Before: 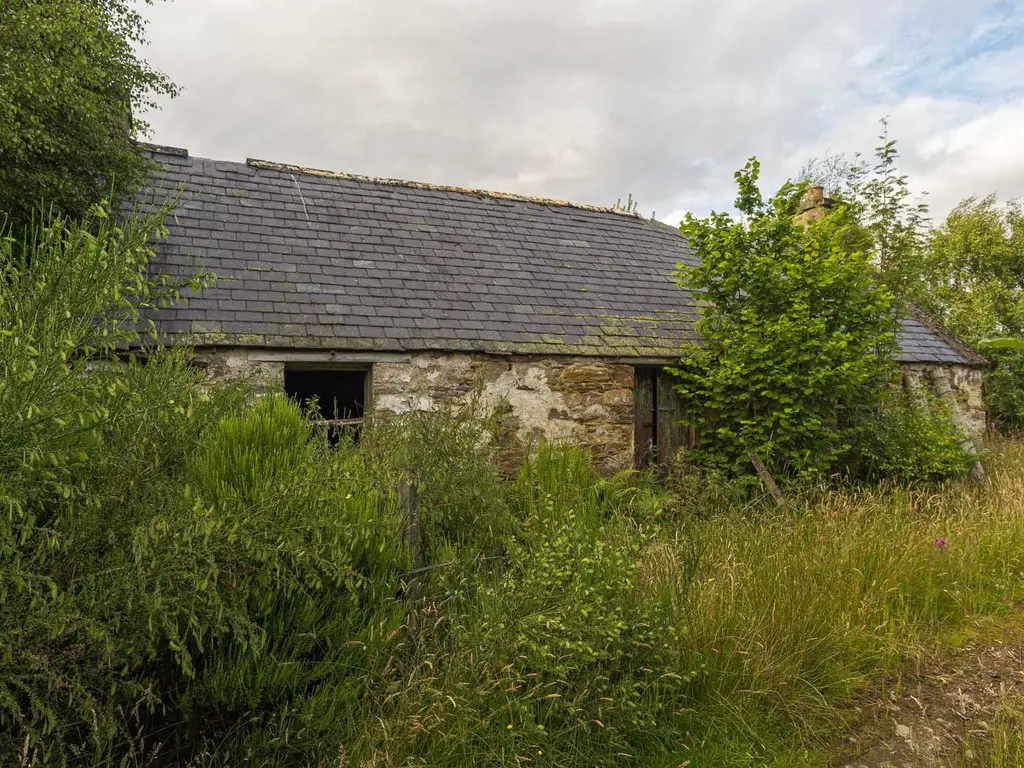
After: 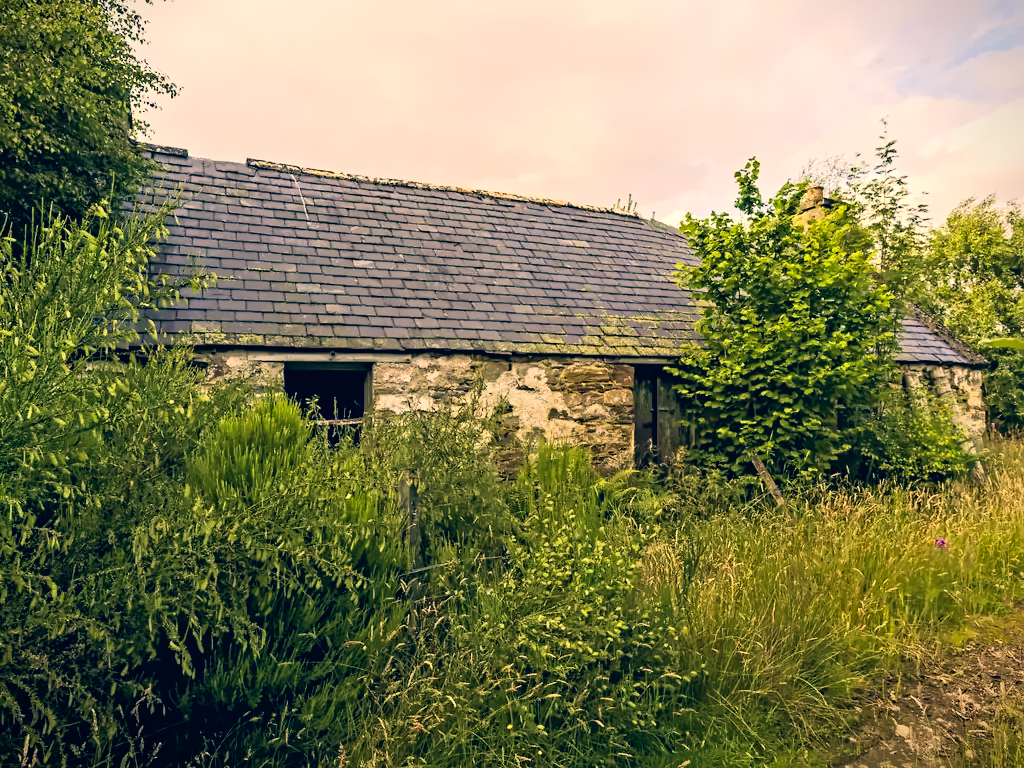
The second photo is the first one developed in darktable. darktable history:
velvia: on, module defaults
color correction: highlights a* 10.32, highlights b* 14.66, shadows a* -9.59, shadows b* -15.02
contrast equalizer: y [[0.5, 0.501, 0.525, 0.597, 0.58, 0.514], [0.5 ×6], [0.5 ×6], [0 ×6], [0 ×6]]
vignetting: fall-off start 97.23%, saturation -0.024, center (-0.033, -0.042), width/height ratio 1.179, unbound false
tone curve: curves: ch0 [(0, 0) (0.082, 0.02) (0.129, 0.078) (0.275, 0.301) (0.67, 0.809) (1, 1)], color space Lab, linked channels, preserve colors none
denoise (profiled): strength 1.536, central pixel weight 0, a [-1, 0, 0], mode non-local means, y [[0, 0, 0.5 ×5] ×4, [0.5 ×7], [0.5 ×7]], fix various bugs in algorithm false, upgrade profiled transform false, color mode RGB, compensate highlight preservation false | blend: blend mode color, opacity 100%; mask: uniform (no mask)
